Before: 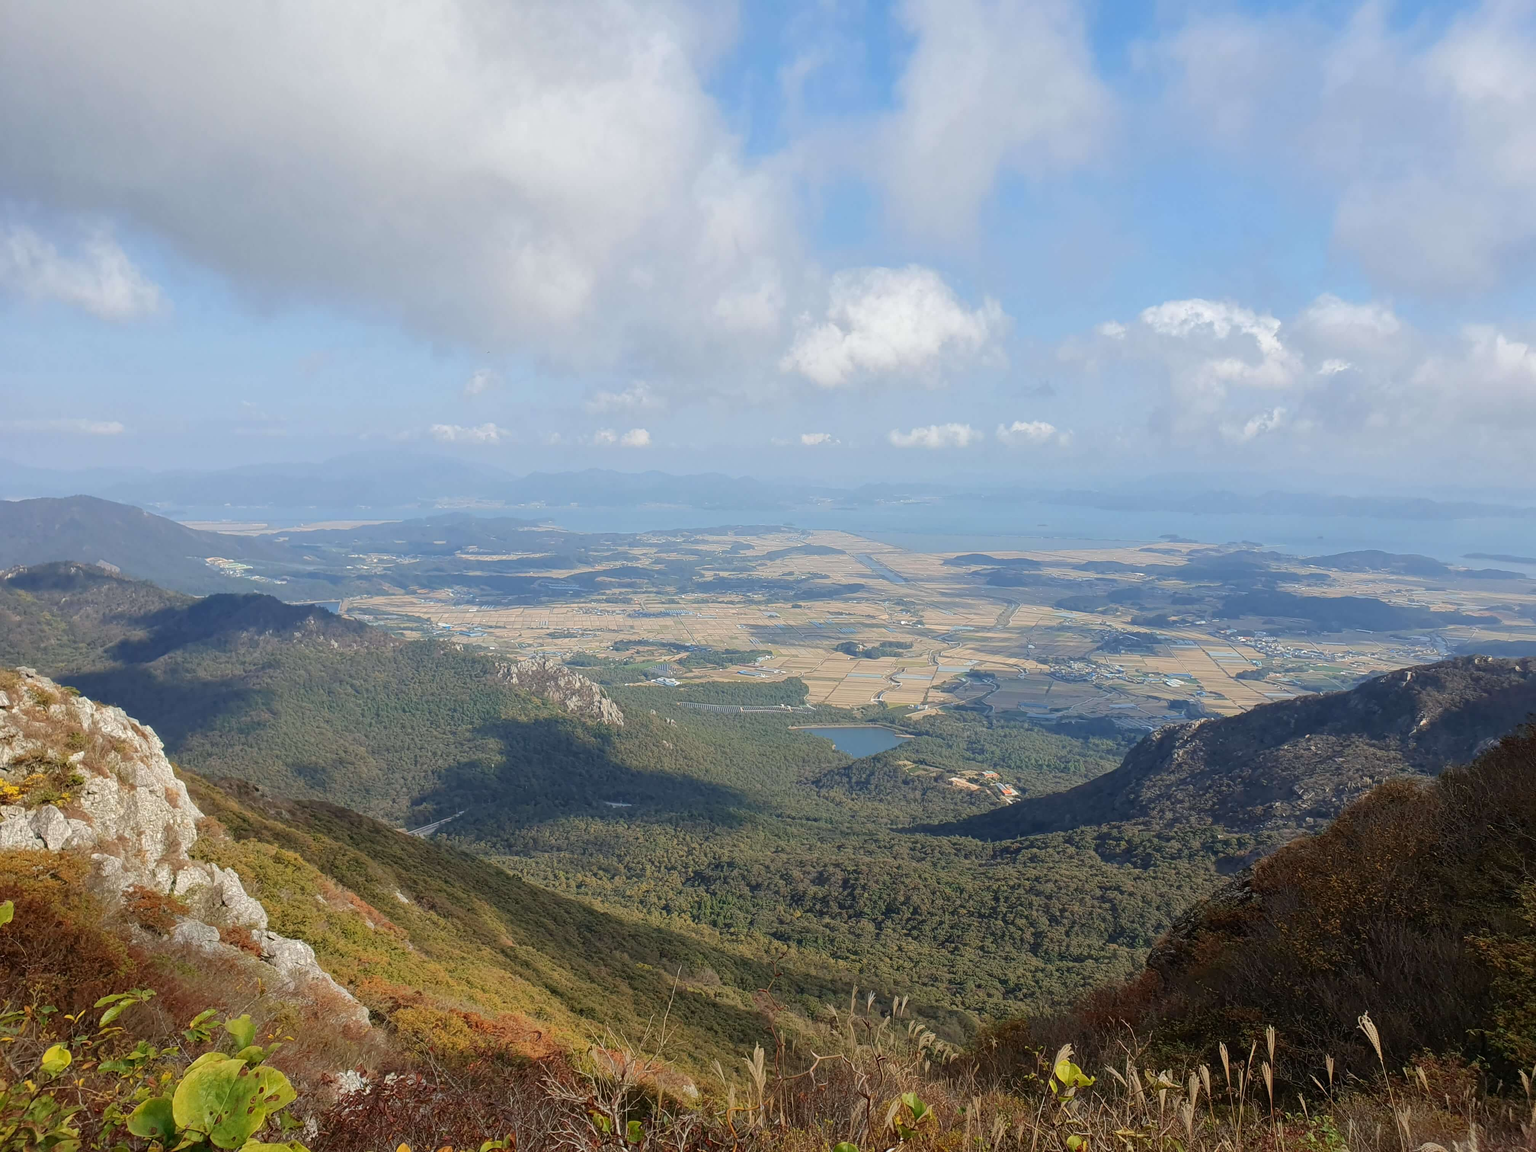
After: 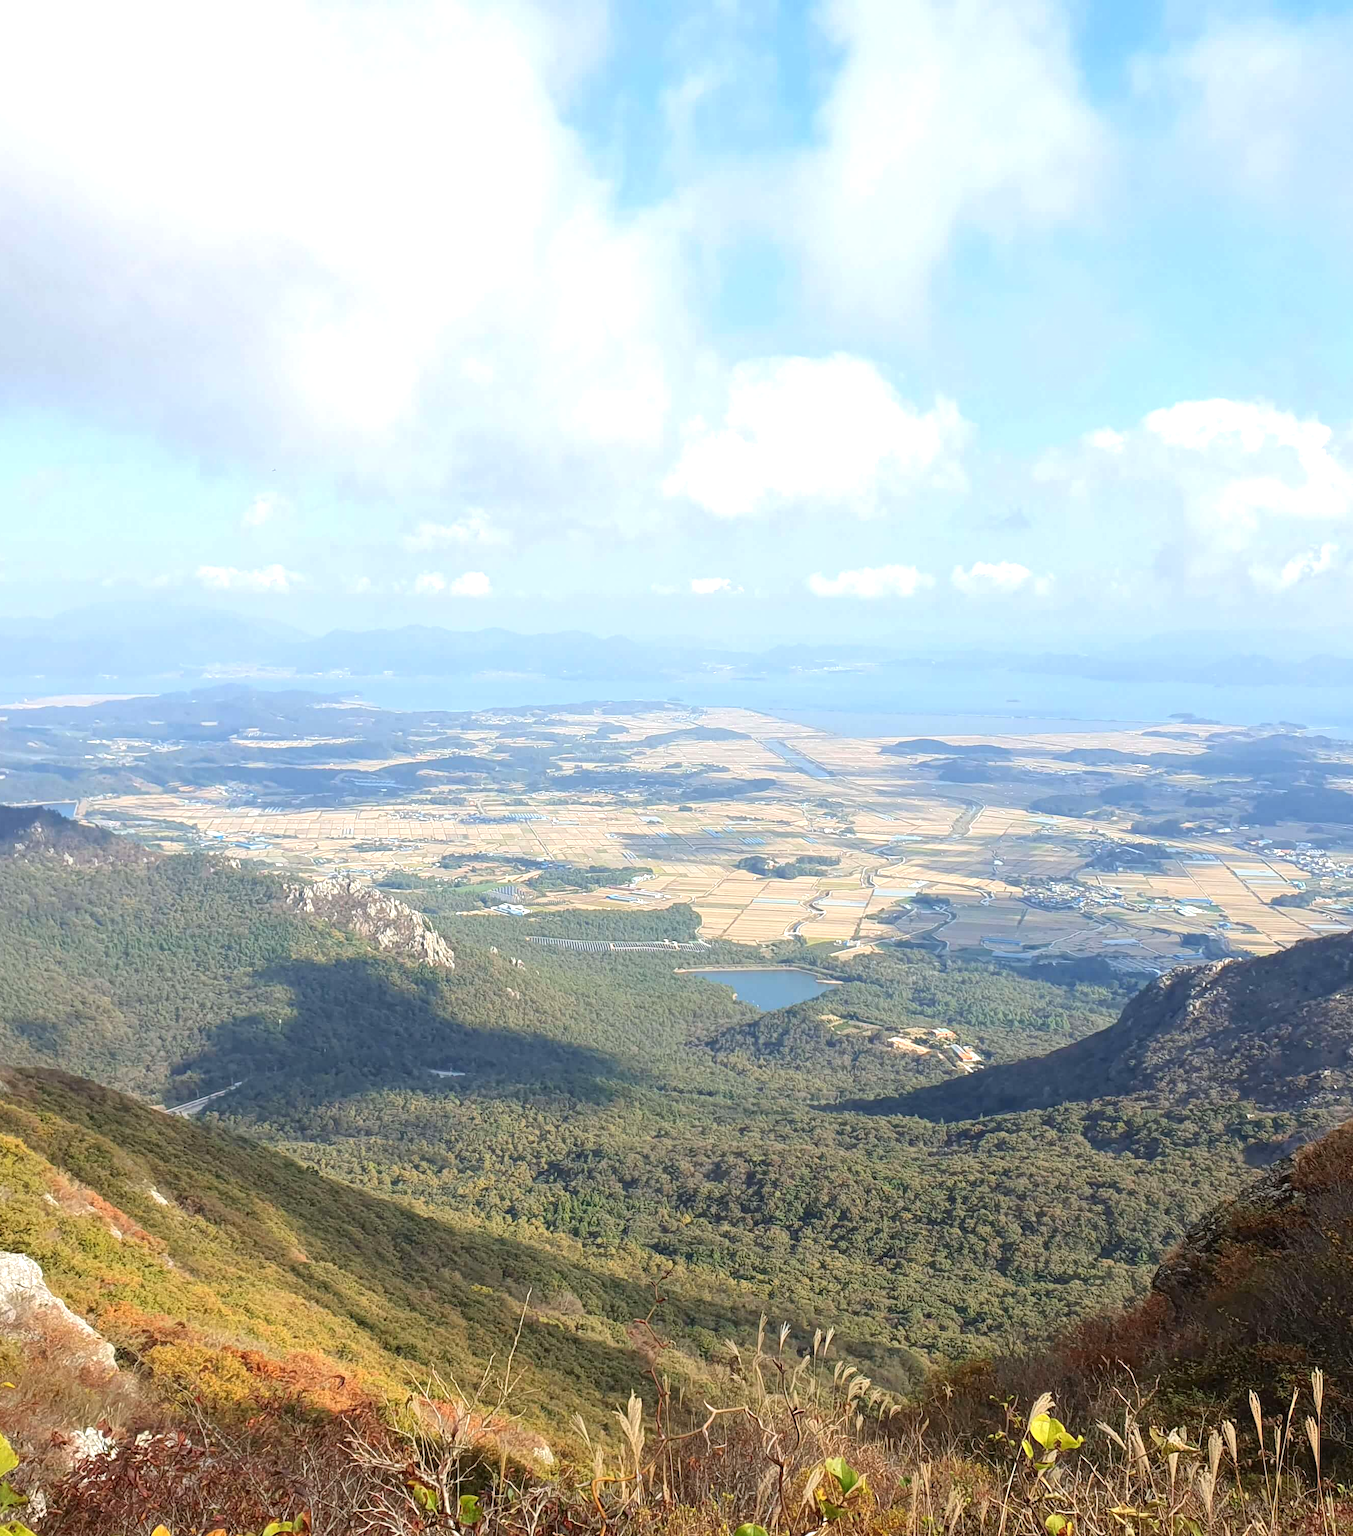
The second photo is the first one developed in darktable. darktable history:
crop and rotate: left 18.442%, right 15.508%
exposure: black level correction 0, exposure 0.877 EV, compensate exposure bias true, compensate highlight preservation false
